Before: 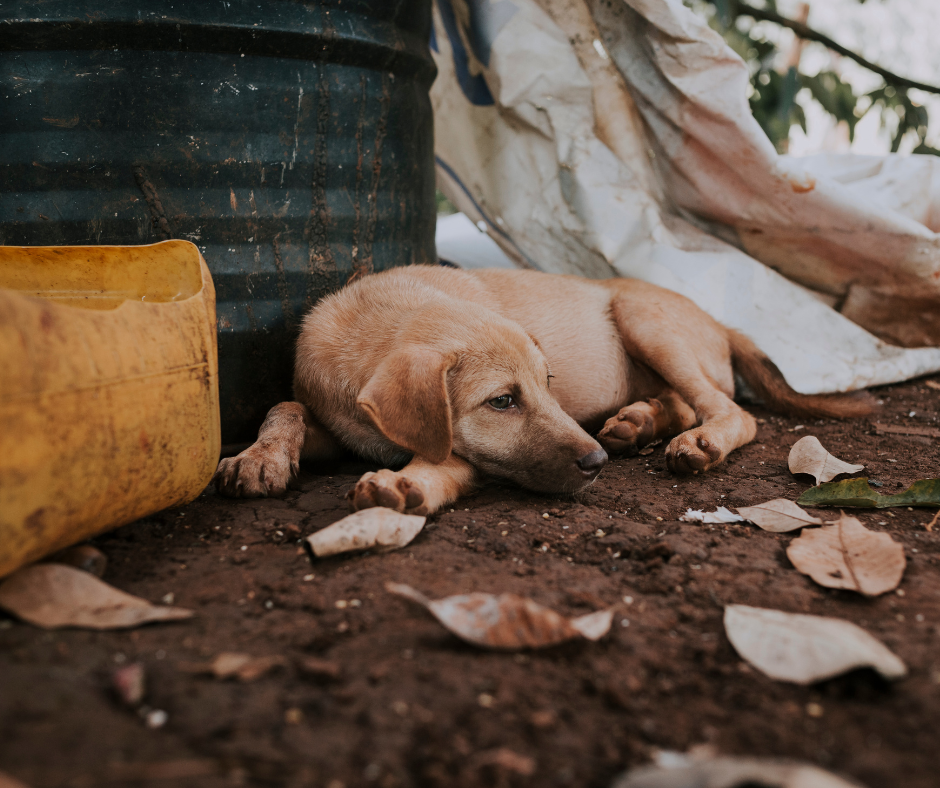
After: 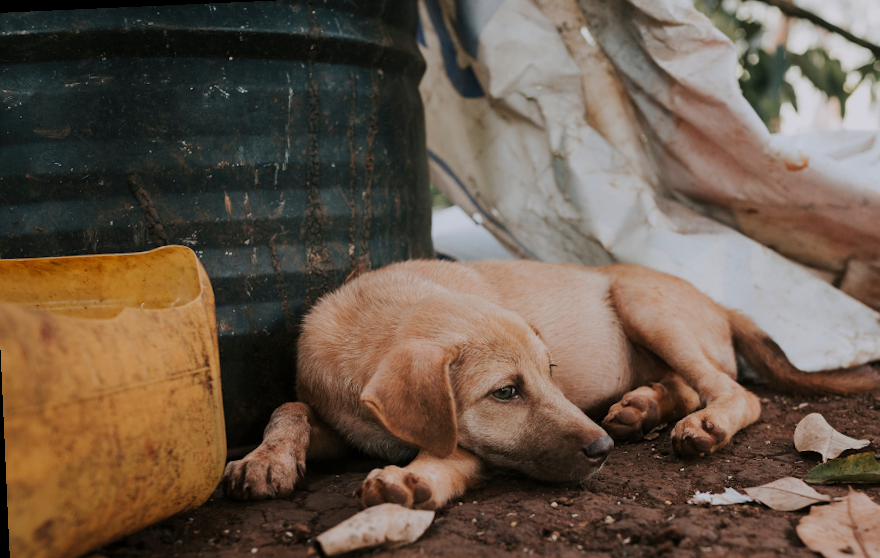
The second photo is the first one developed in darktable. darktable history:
crop: left 1.509%, top 3.452%, right 7.696%, bottom 28.452%
rotate and perspective: rotation -2.56°, automatic cropping off
